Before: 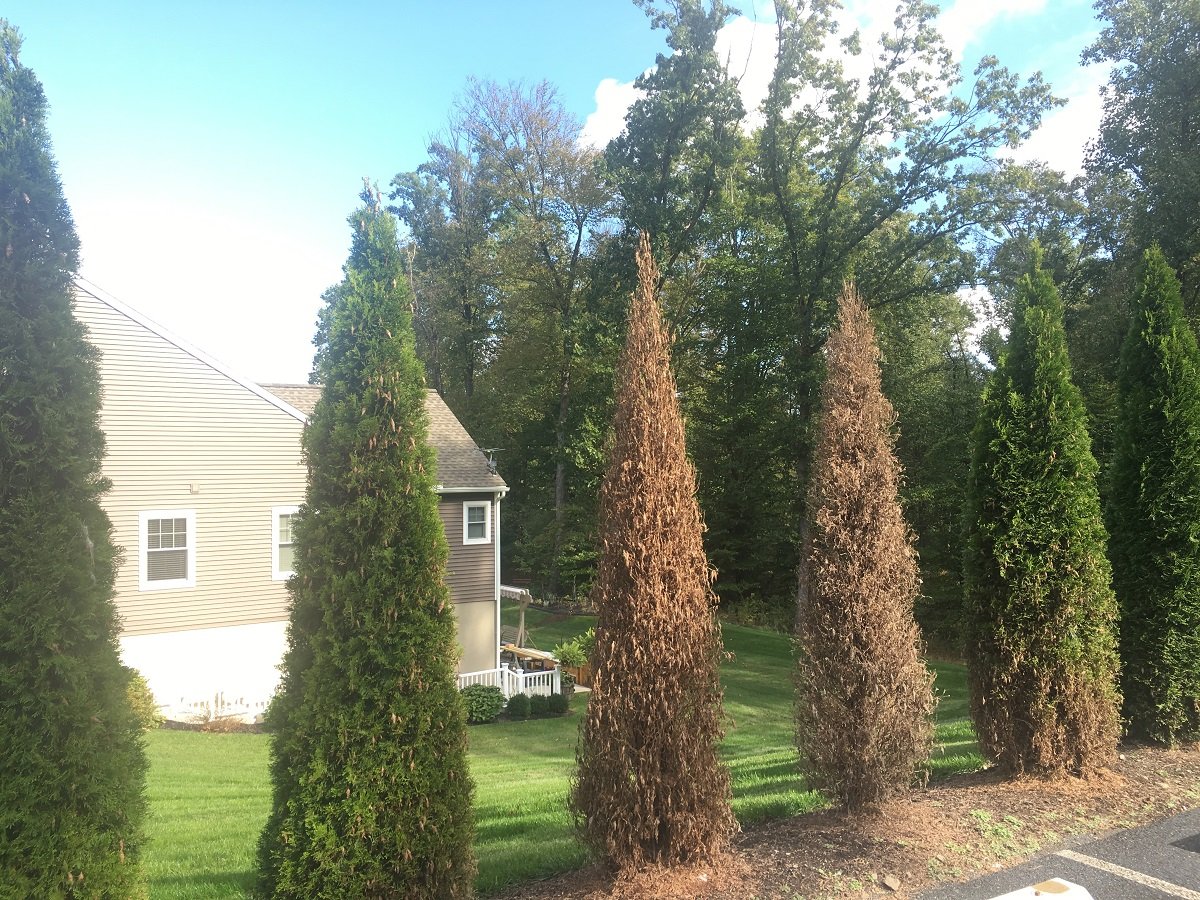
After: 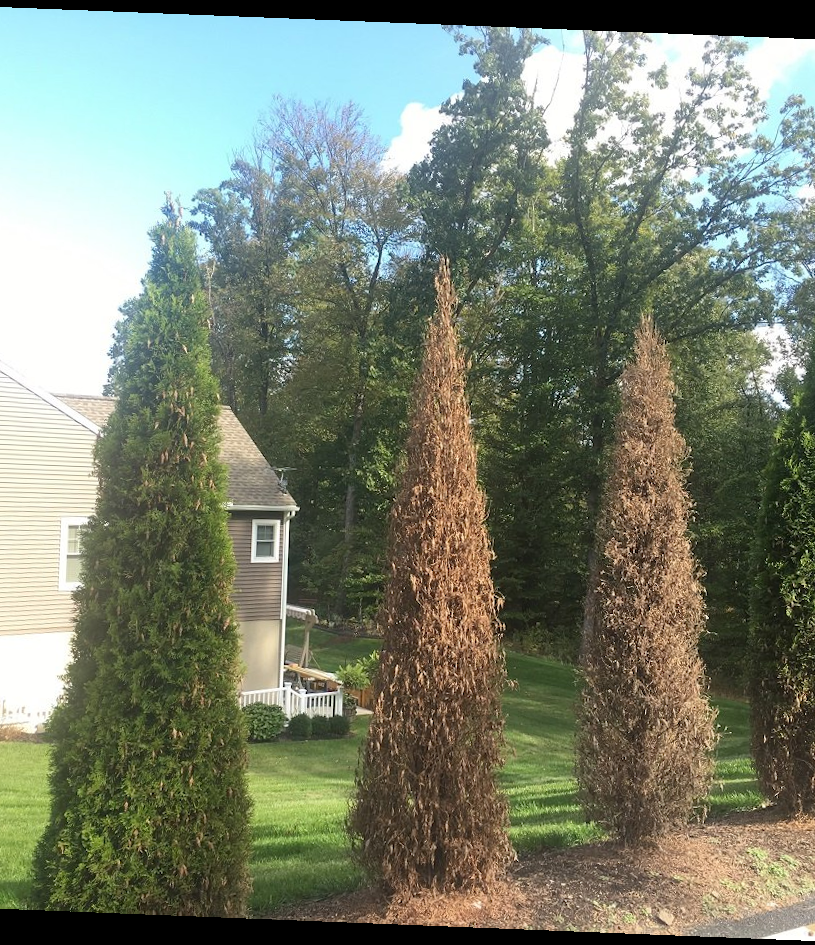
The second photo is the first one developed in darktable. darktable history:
rotate and perspective: rotation 2.27°, automatic cropping off
crop and rotate: left 18.442%, right 15.508%
